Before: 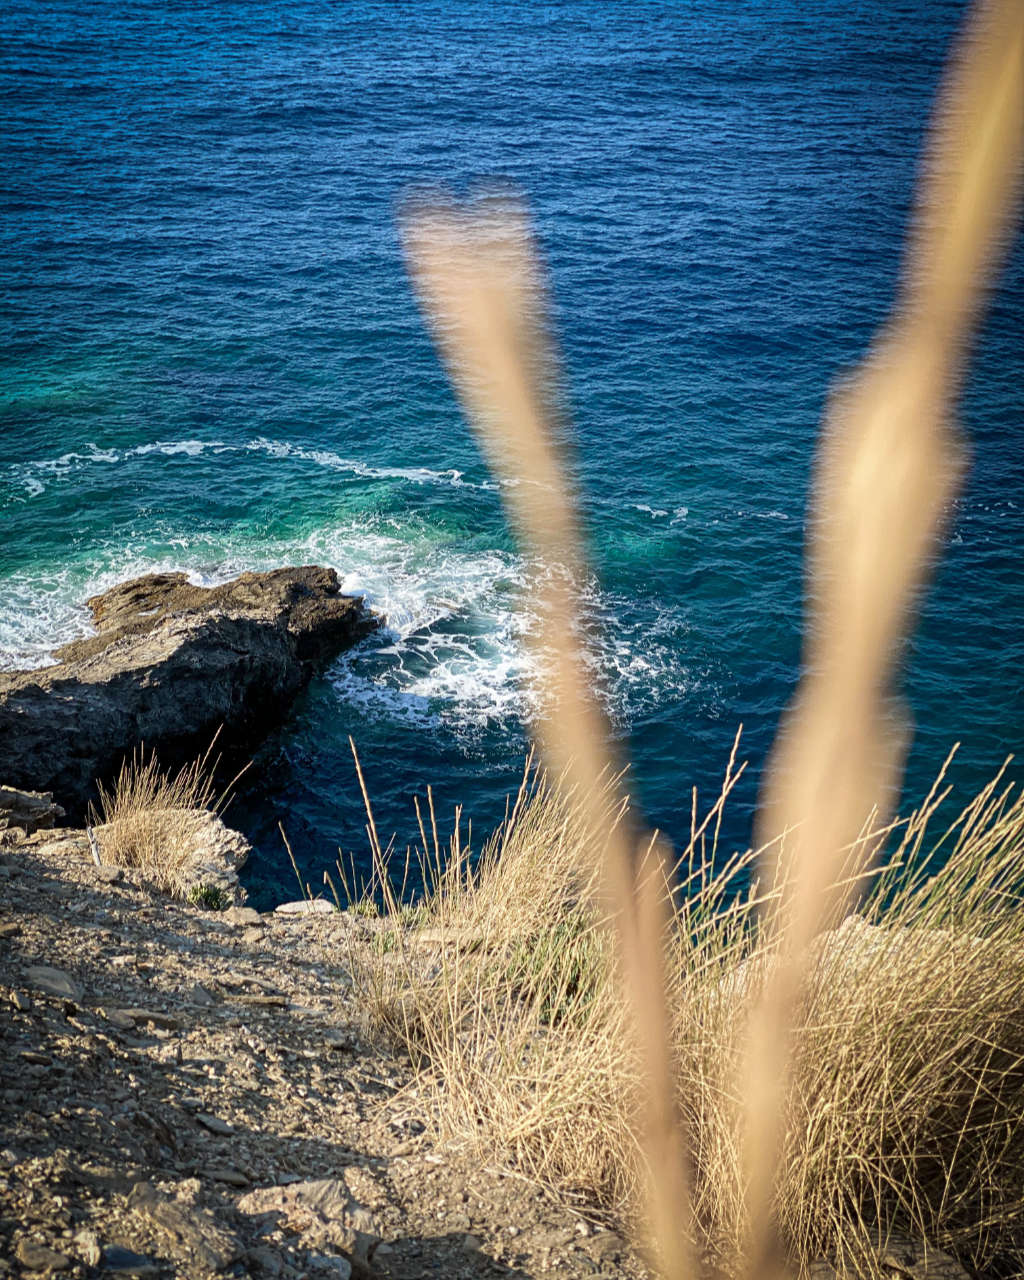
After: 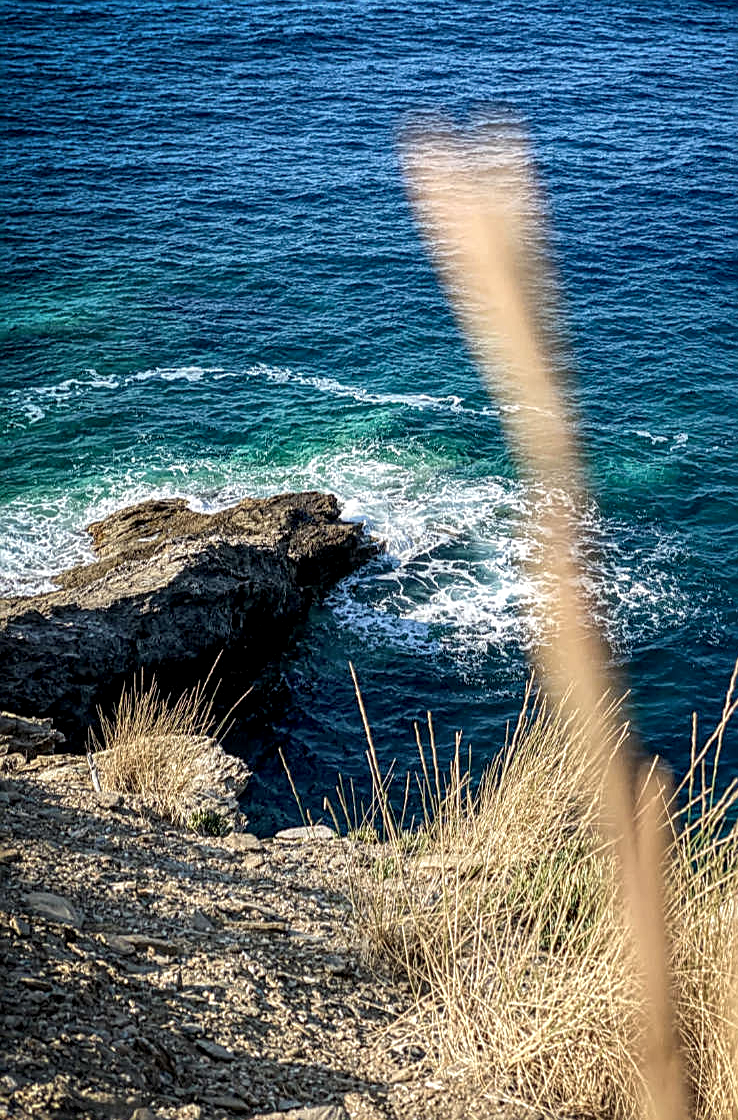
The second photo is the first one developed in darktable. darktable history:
crop: top 5.803%, right 27.864%, bottom 5.804%
sharpen: on, module defaults
local contrast: highlights 25%, detail 150%
